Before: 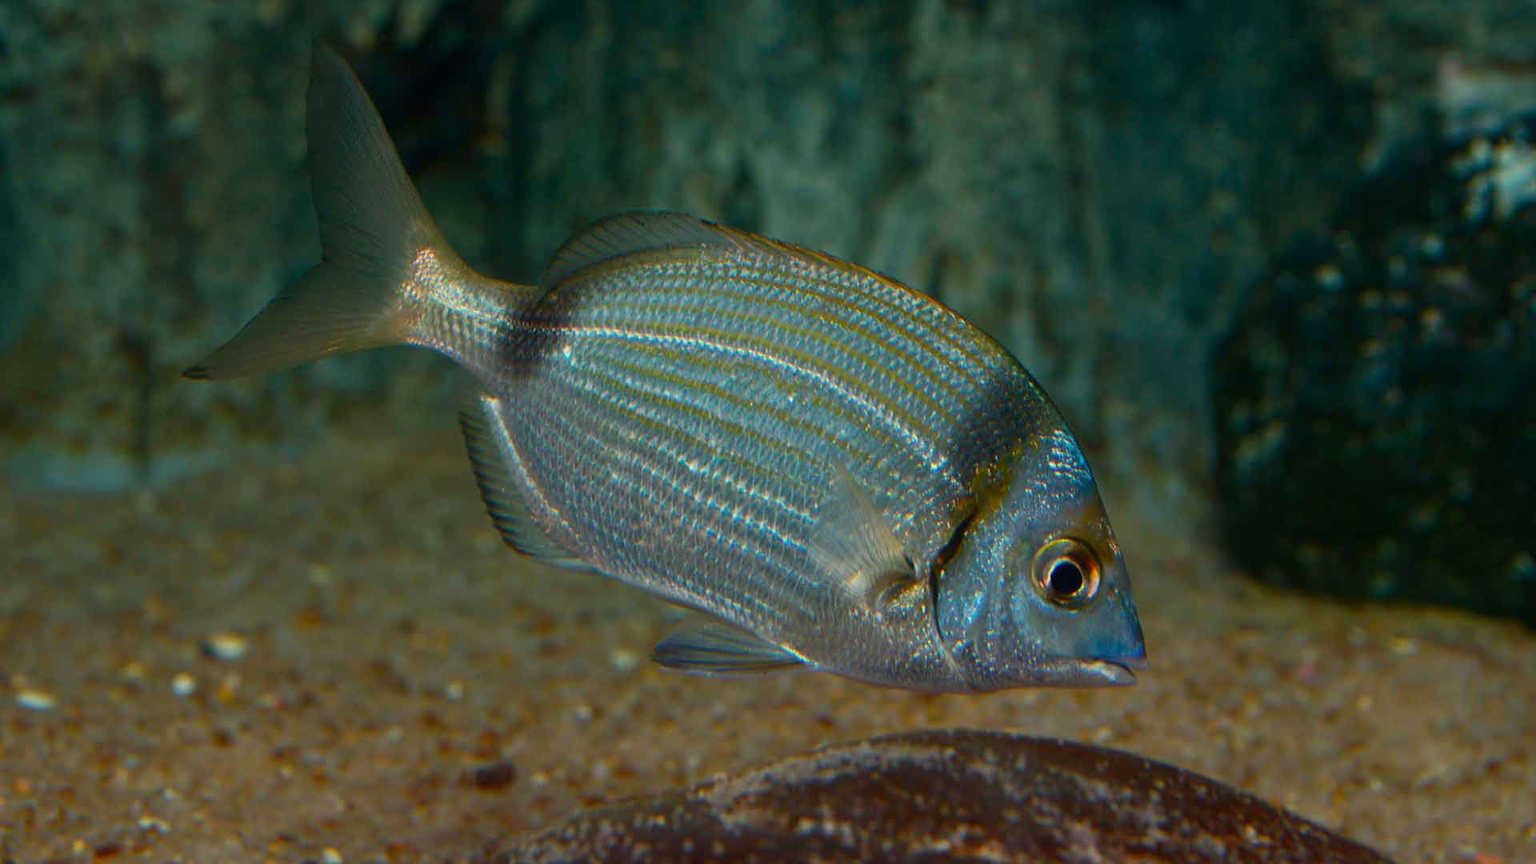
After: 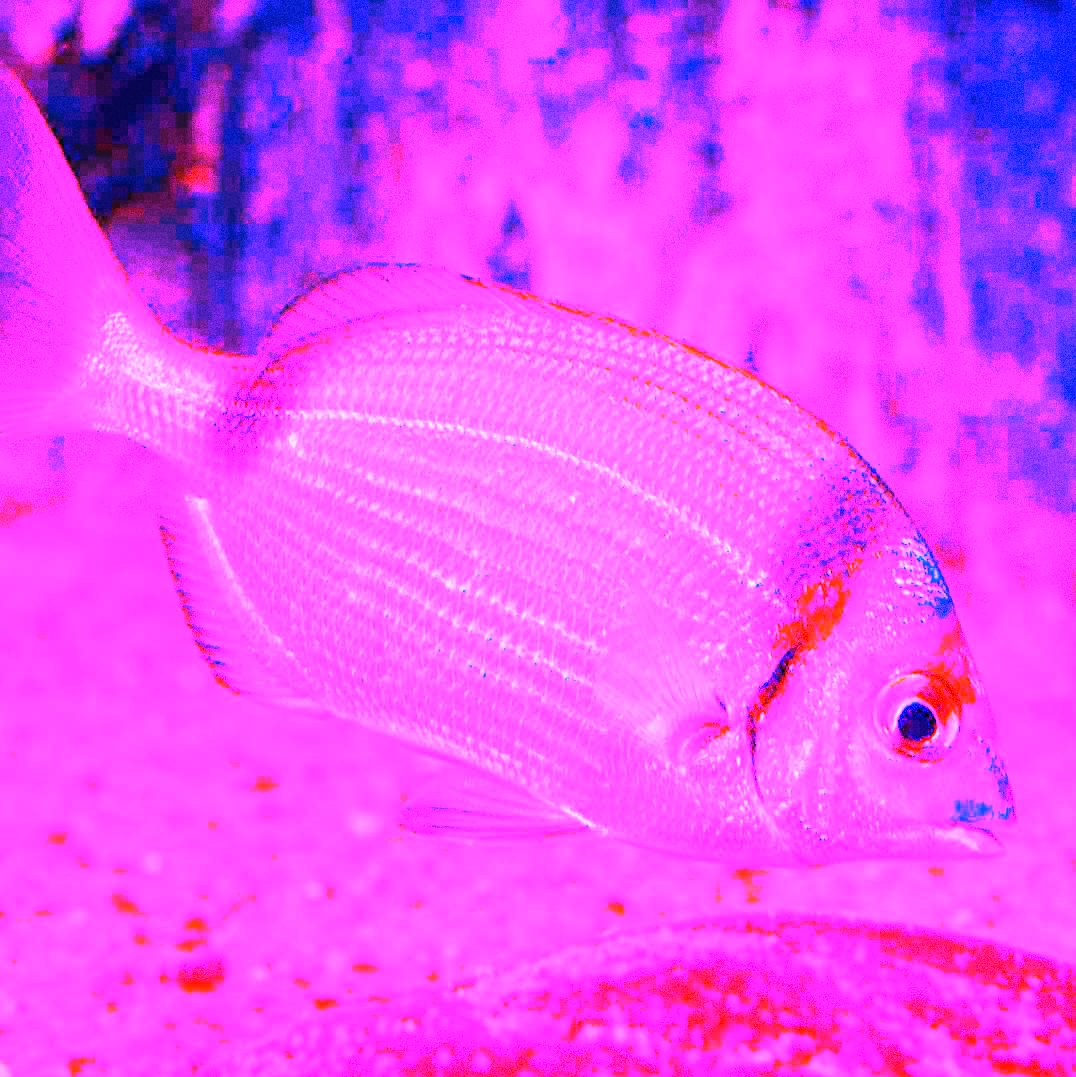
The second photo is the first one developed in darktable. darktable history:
grain: coarseness 3.21 ISO
crop: left 21.674%, right 22.086%
white balance: red 8, blue 8
